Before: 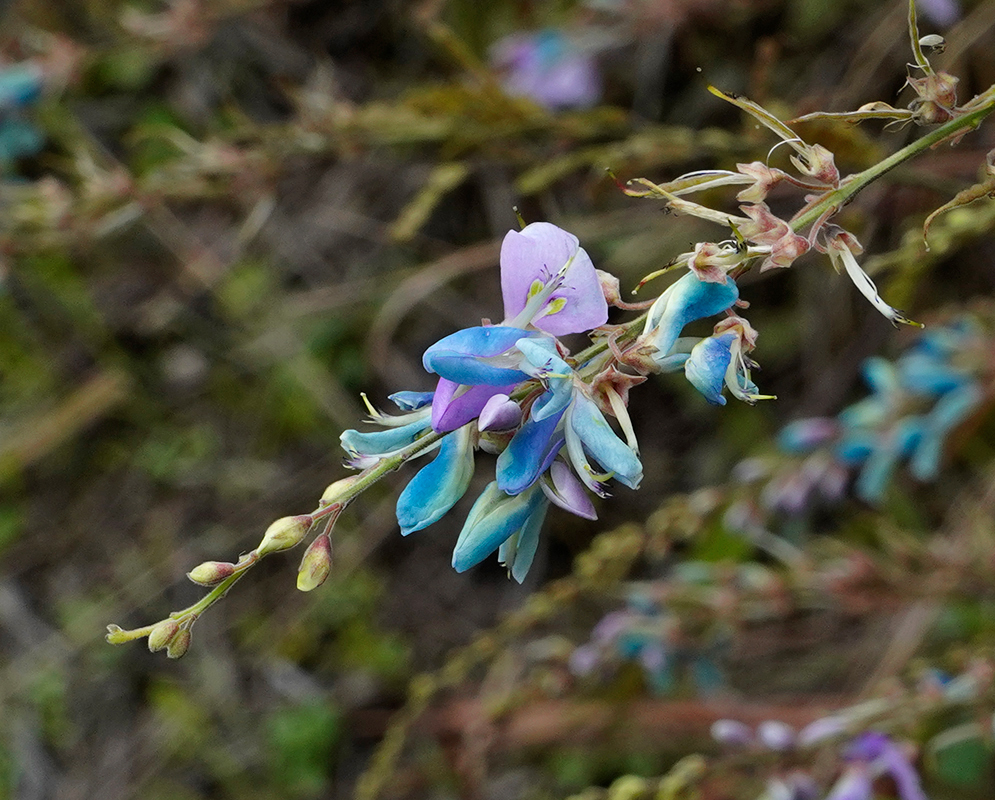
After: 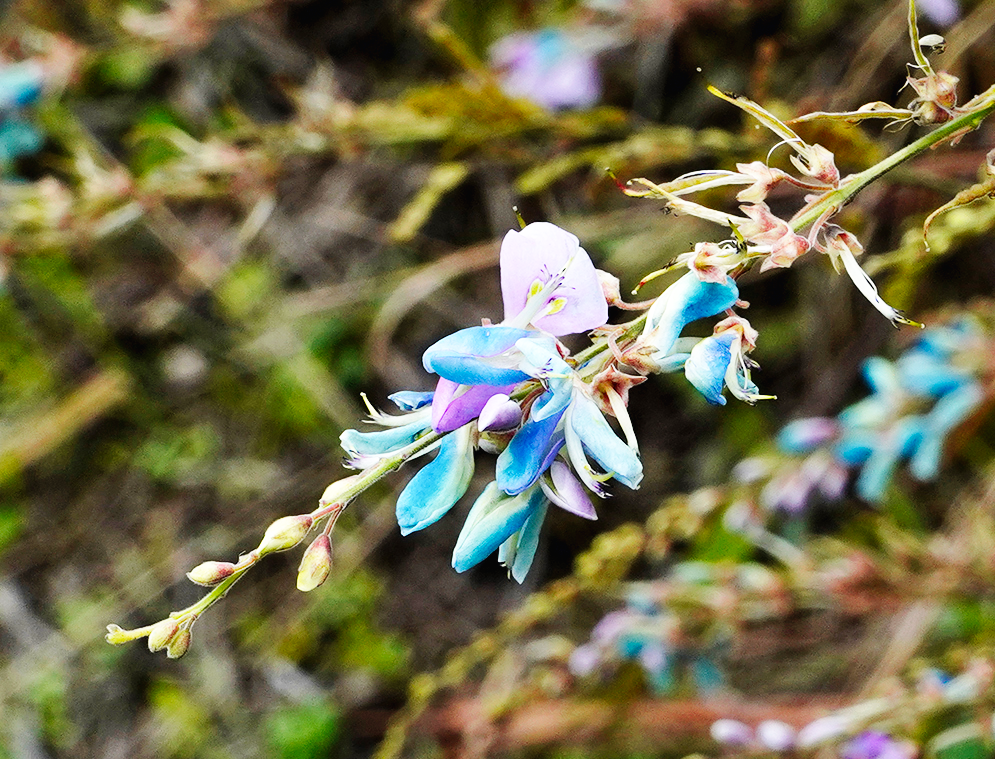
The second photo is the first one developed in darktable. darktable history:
crop and rotate: top 0.001%, bottom 5.02%
base curve: curves: ch0 [(0, 0.003) (0.001, 0.002) (0.006, 0.004) (0.02, 0.022) (0.048, 0.086) (0.094, 0.234) (0.162, 0.431) (0.258, 0.629) (0.385, 0.8) (0.548, 0.918) (0.751, 0.988) (1, 1)], preserve colors none
